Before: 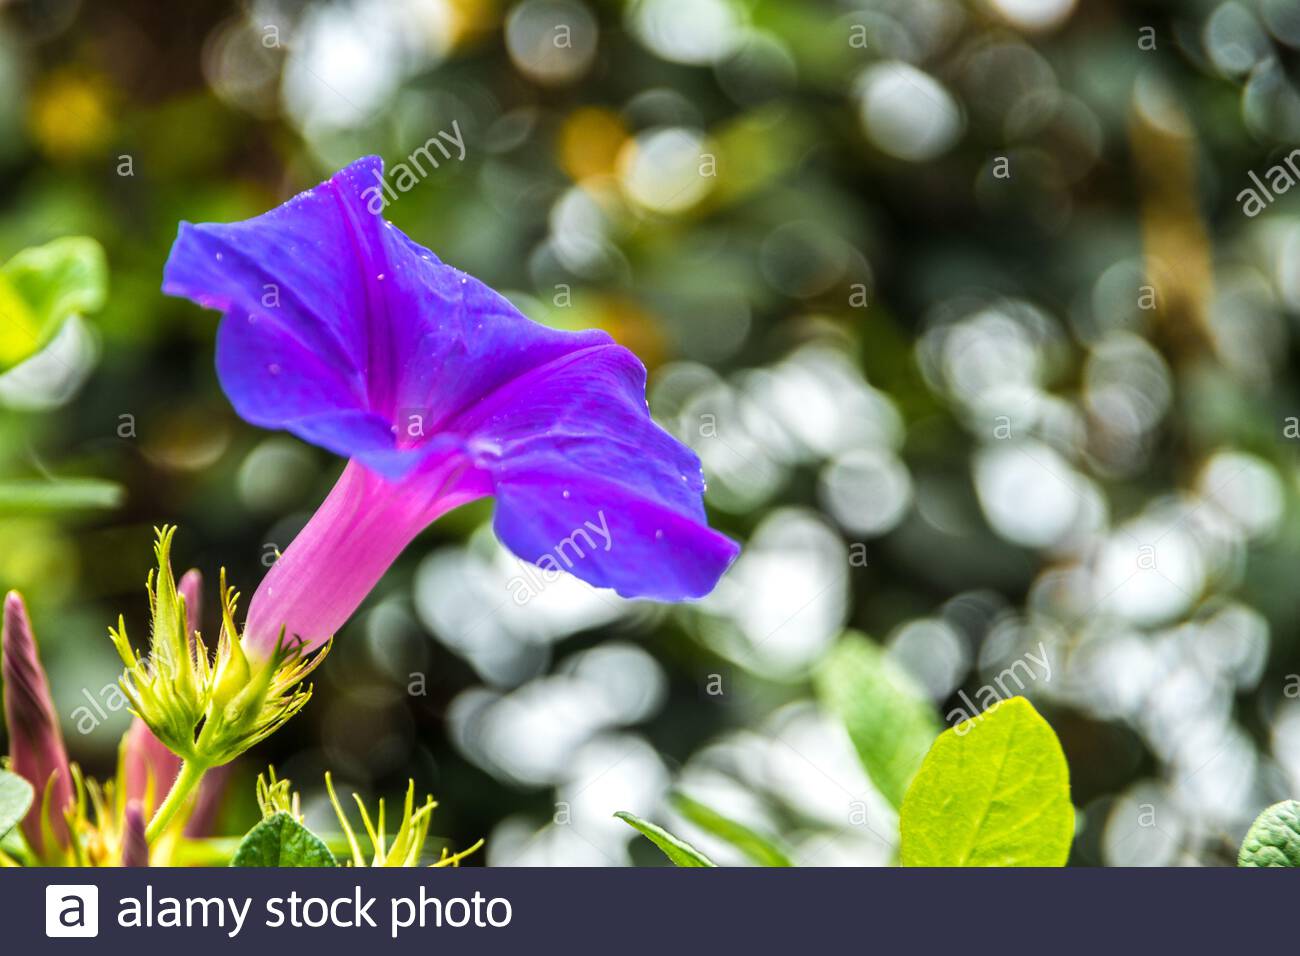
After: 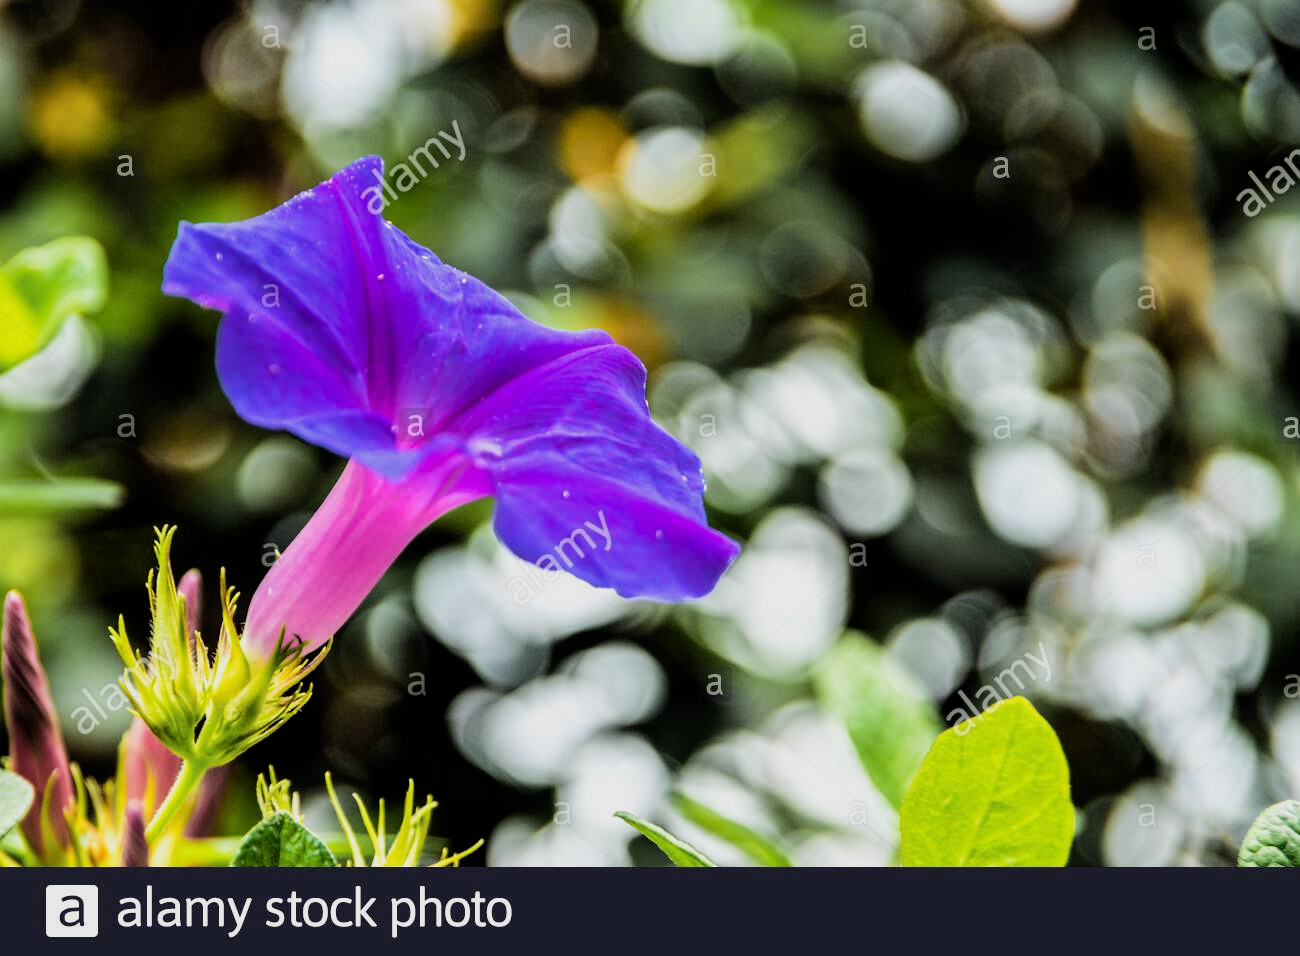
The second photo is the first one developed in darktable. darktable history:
filmic rgb: black relative exposure -5.04 EV, white relative exposure 3.51 EV, hardness 3.17, contrast 1.202, highlights saturation mix -49.96%
